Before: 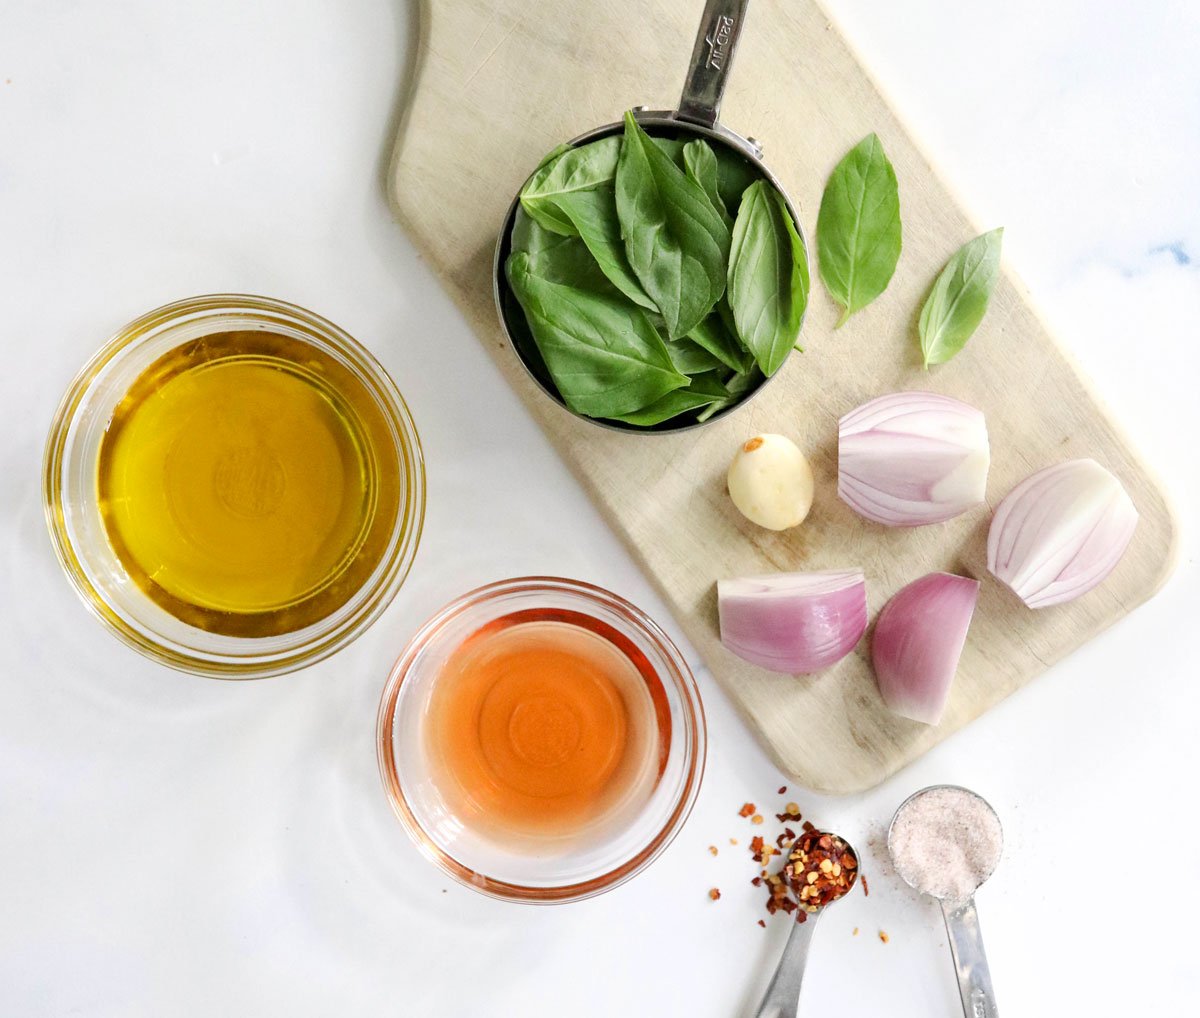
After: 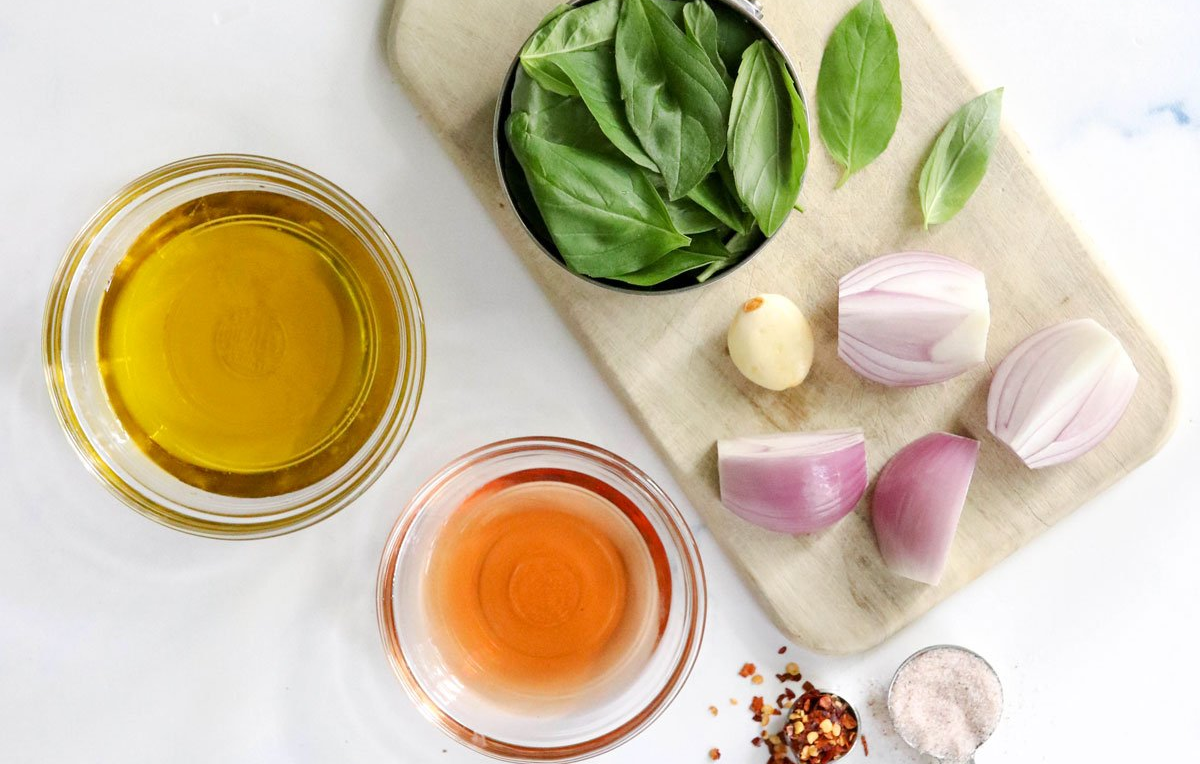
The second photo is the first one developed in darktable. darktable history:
crop: top 13.756%, bottom 11.179%
